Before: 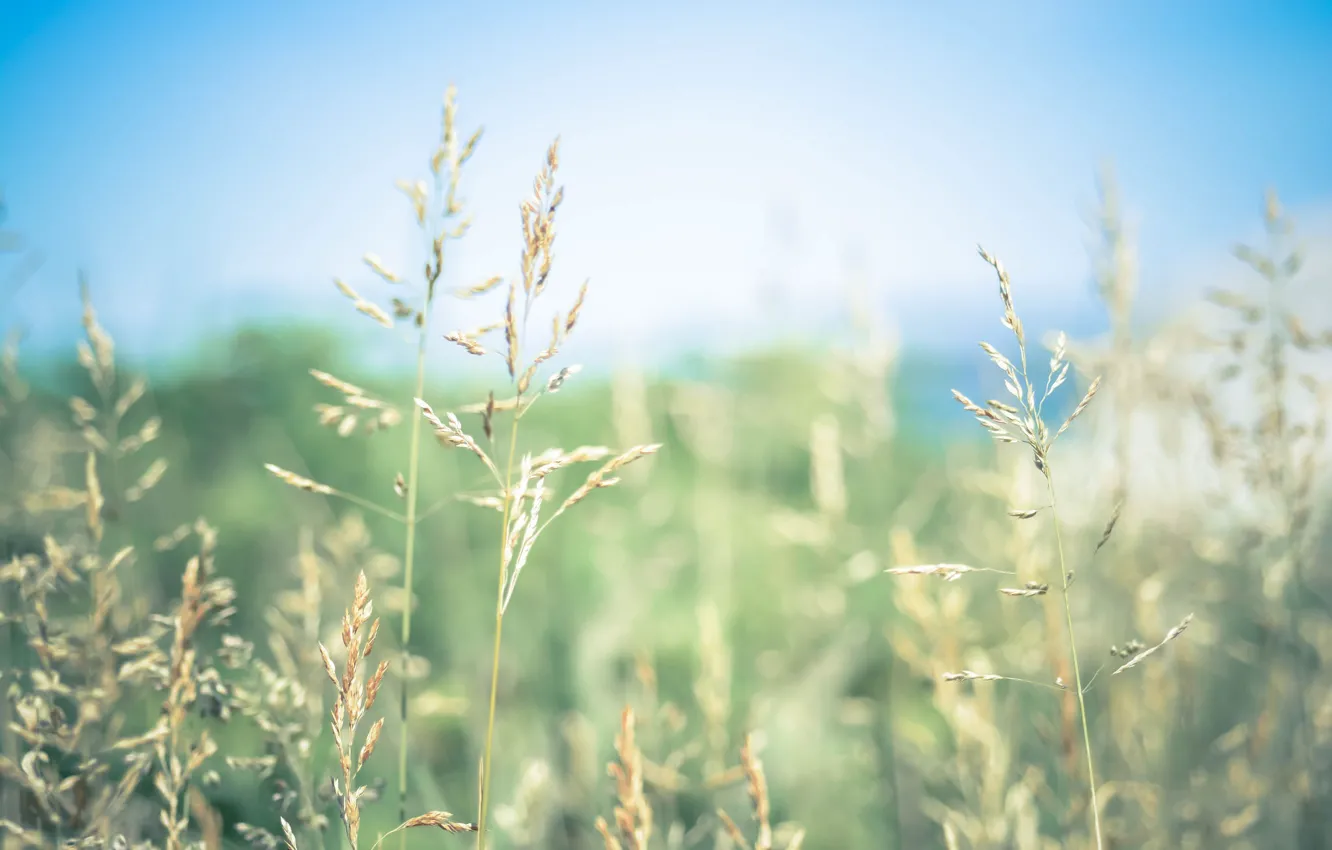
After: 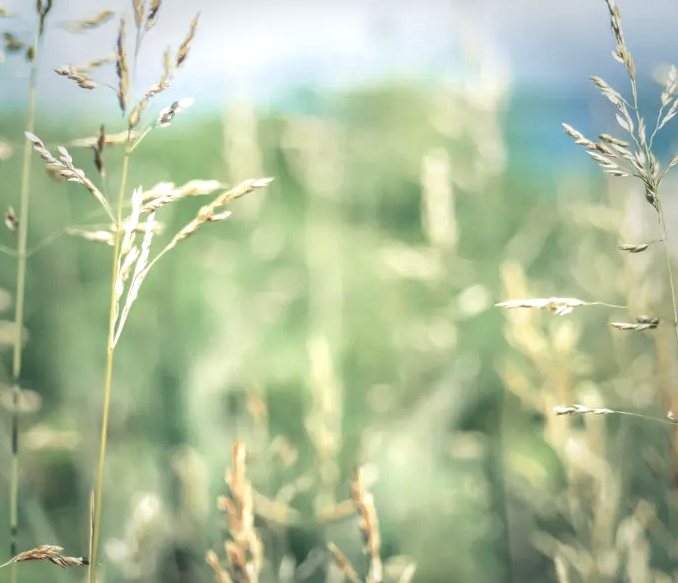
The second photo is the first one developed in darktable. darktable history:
exposure: black level correction 0, exposure 0 EV, compensate highlight preservation false
vignetting: fall-off start 68.49%, fall-off radius 29.62%, brightness -0.31, saturation -0.053, width/height ratio 0.984, shape 0.841, dithering 16-bit output
tone equalizer: edges refinement/feathering 500, mask exposure compensation -1.57 EV, preserve details guided filter
crop and rotate: left 29.218%, top 31.303%, right 19.854%
local contrast: highlights 28%, detail 150%
